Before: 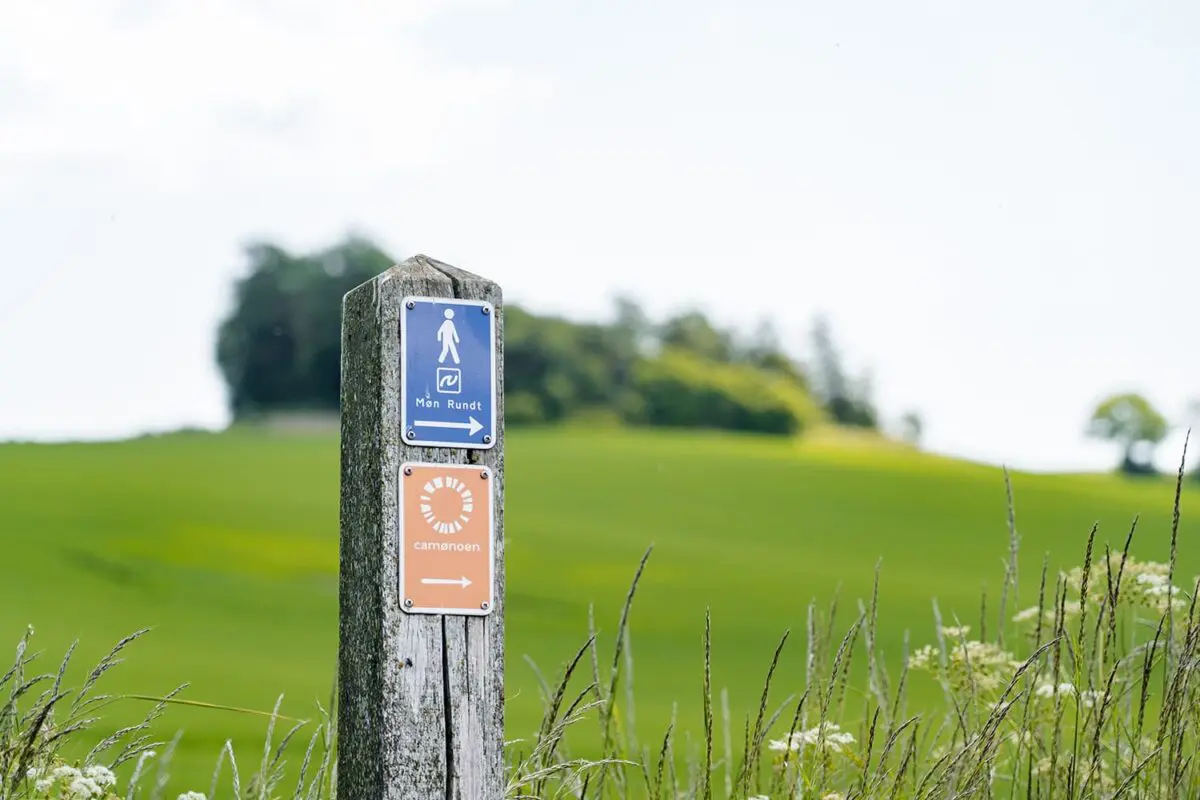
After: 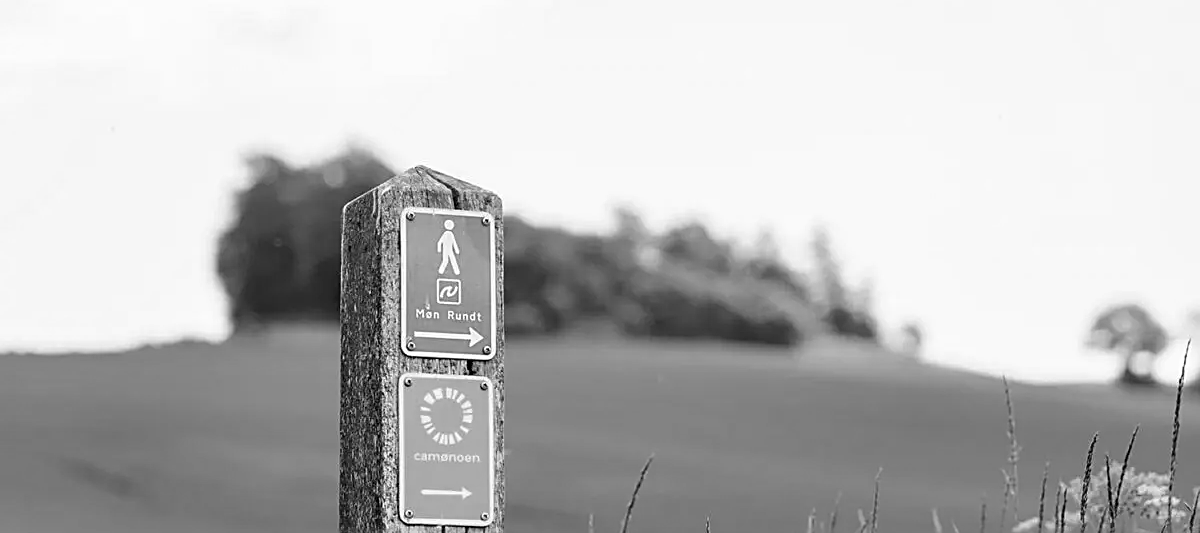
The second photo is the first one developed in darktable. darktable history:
crop: top 11.177%, bottom 22.185%
sharpen: on, module defaults
color calibration: output gray [0.21, 0.42, 0.37, 0], illuminant Planckian (black body), adaptation linear Bradford (ICC v4), x 0.364, y 0.366, temperature 4409.11 K
